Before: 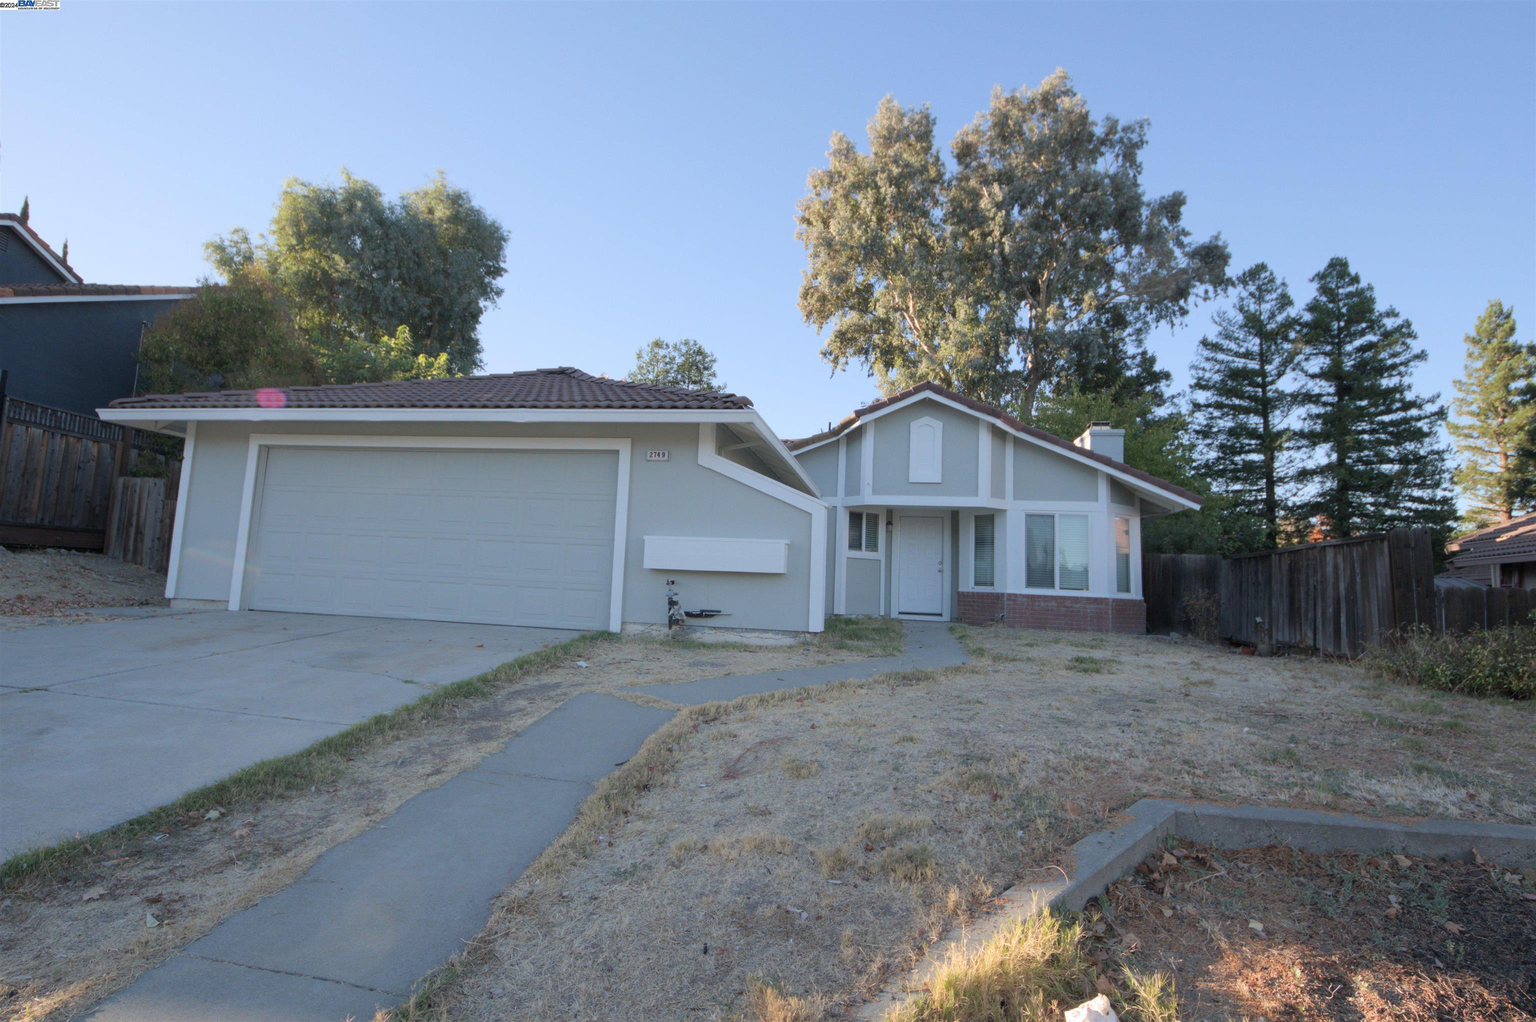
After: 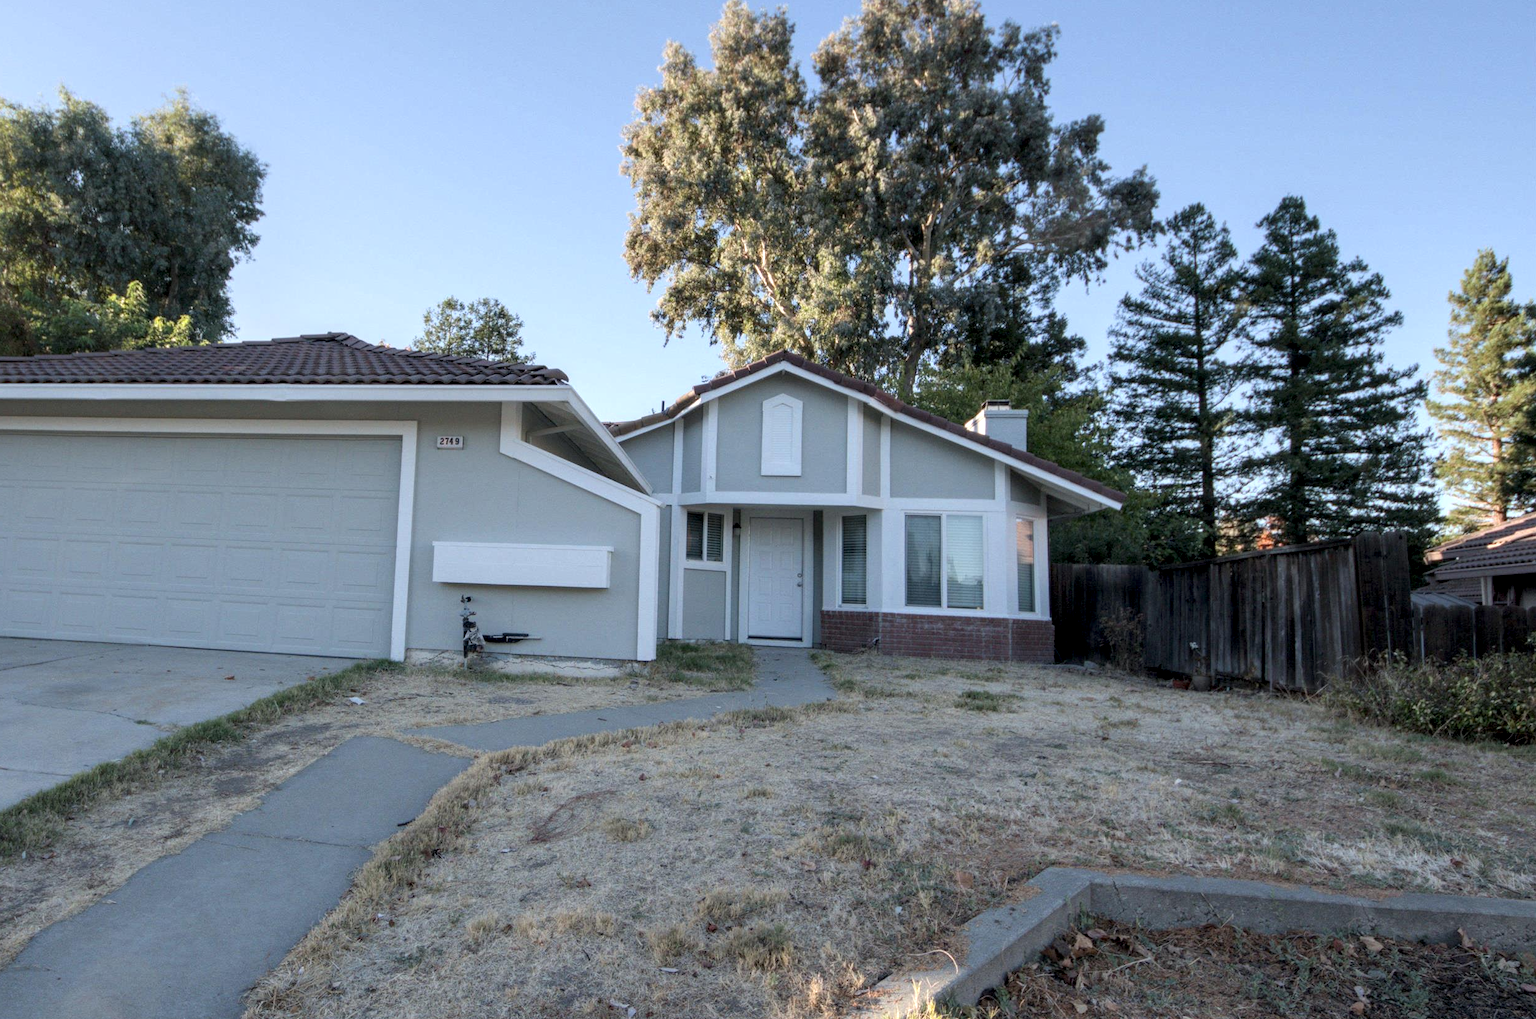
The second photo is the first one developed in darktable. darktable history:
local contrast: highlights 60%, shadows 62%, detail 160%
crop: left 19.148%, top 9.647%, right 0%, bottom 9.759%
